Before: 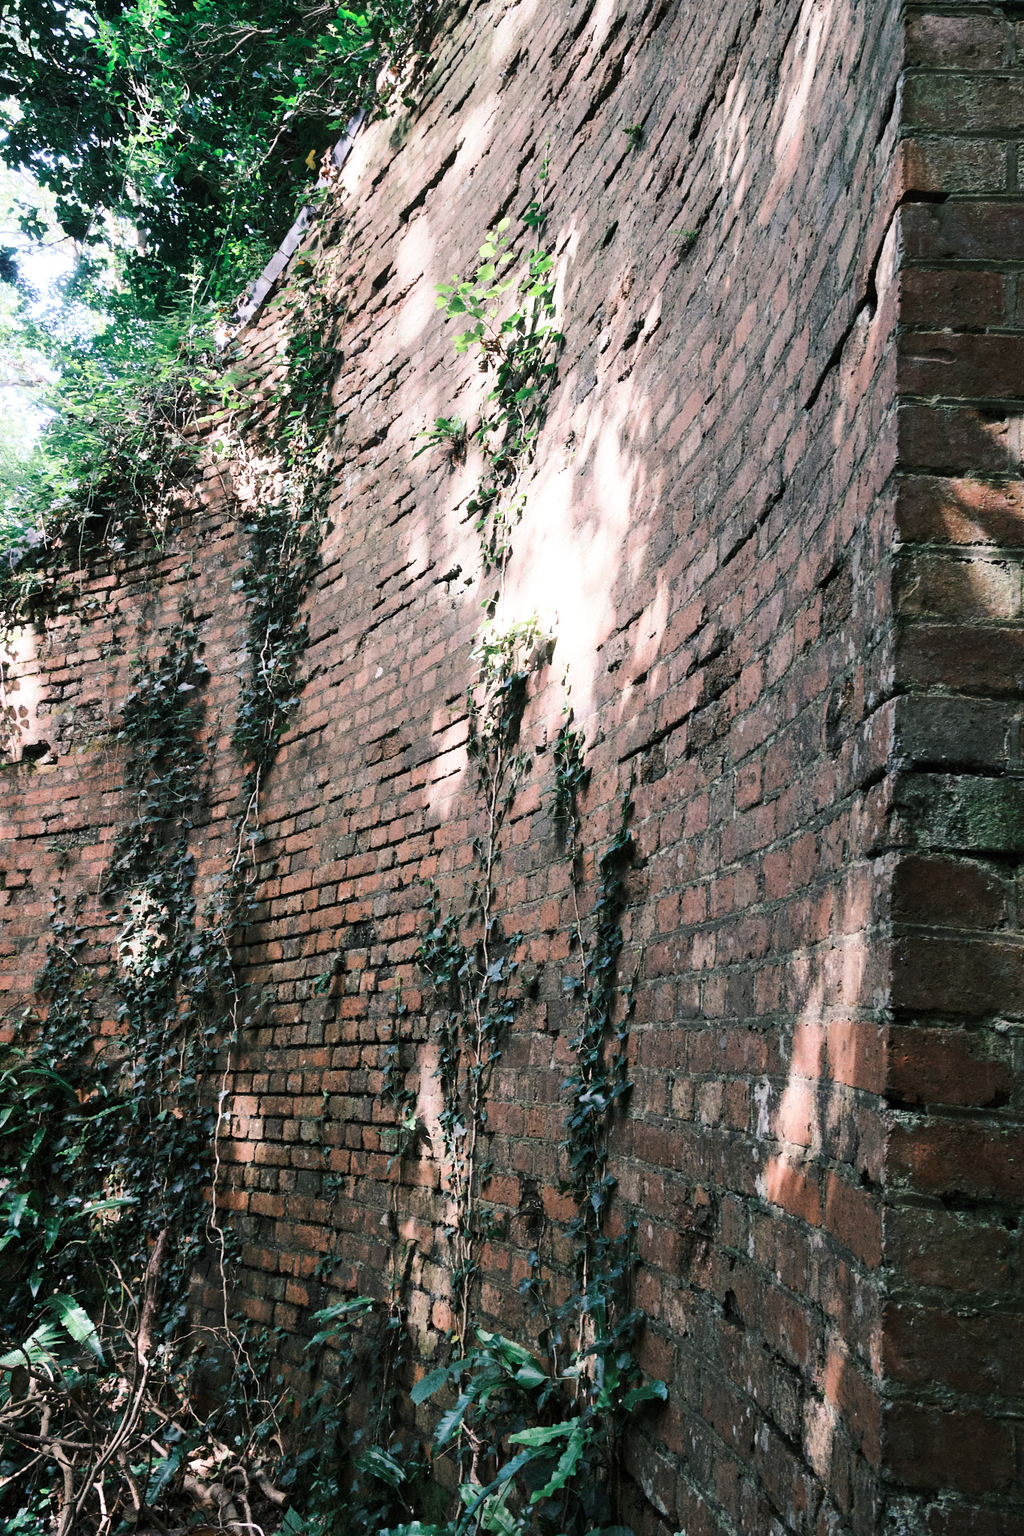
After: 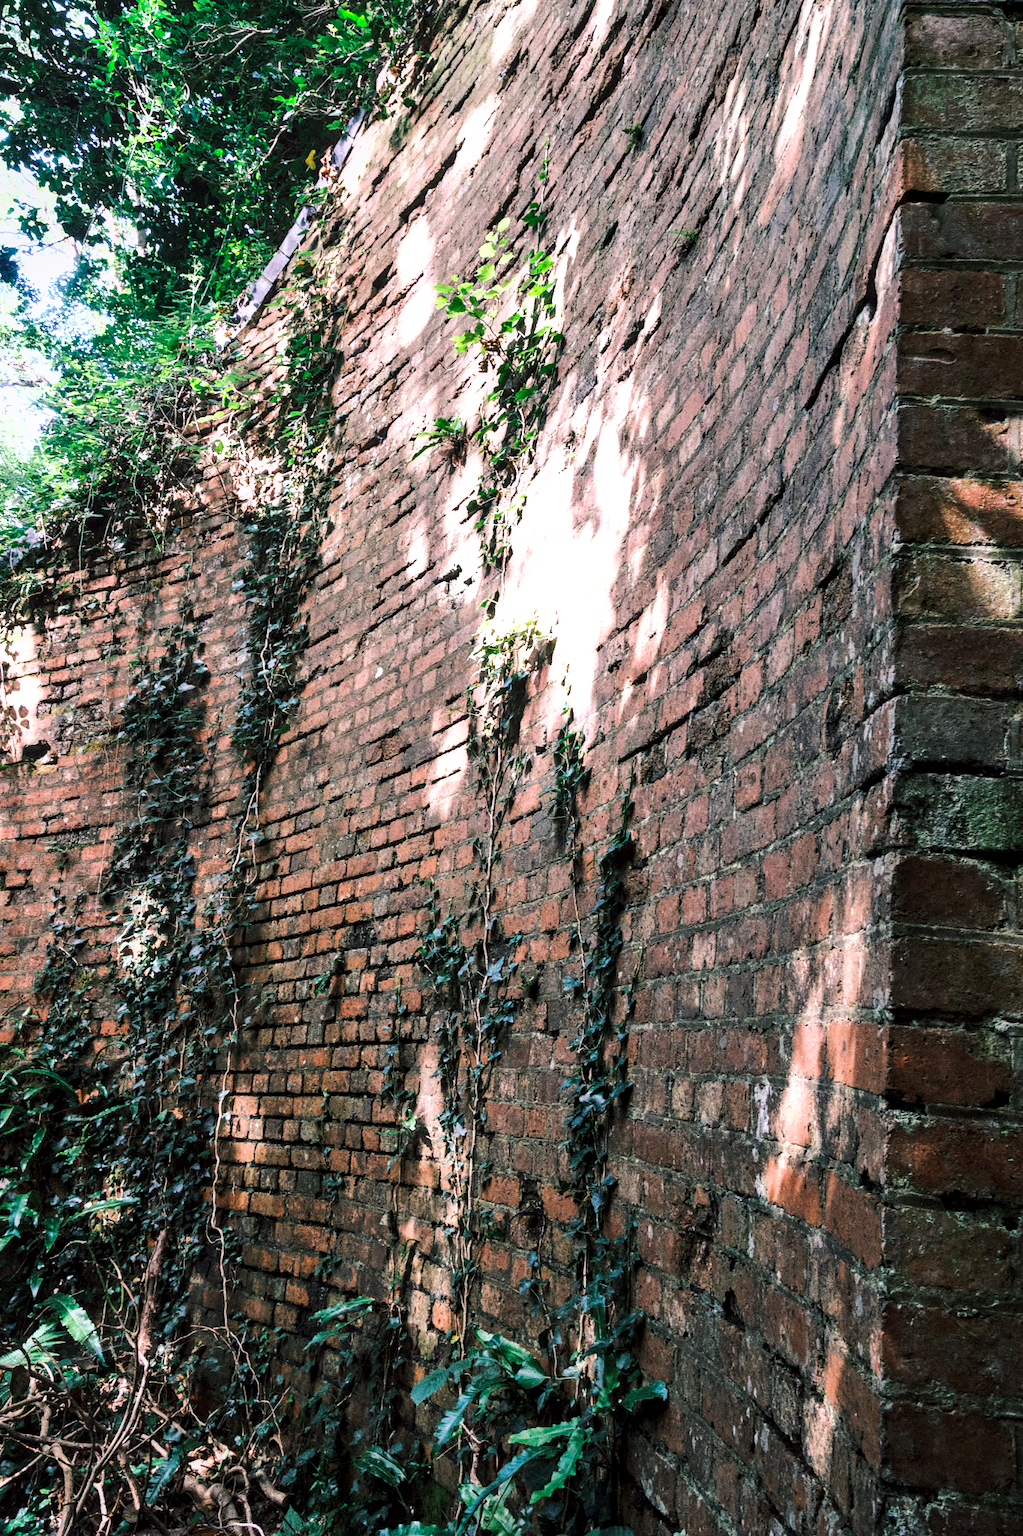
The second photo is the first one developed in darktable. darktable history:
shadows and highlights: radius 108.52, shadows 23.73, highlights -59.32, low approximation 0.01, soften with gaussian
color balance: lift [1, 1.001, 0.999, 1.001], gamma [1, 1.004, 1.007, 0.993], gain [1, 0.991, 0.987, 1.013], contrast 10%, output saturation 120%
local contrast: on, module defaults
